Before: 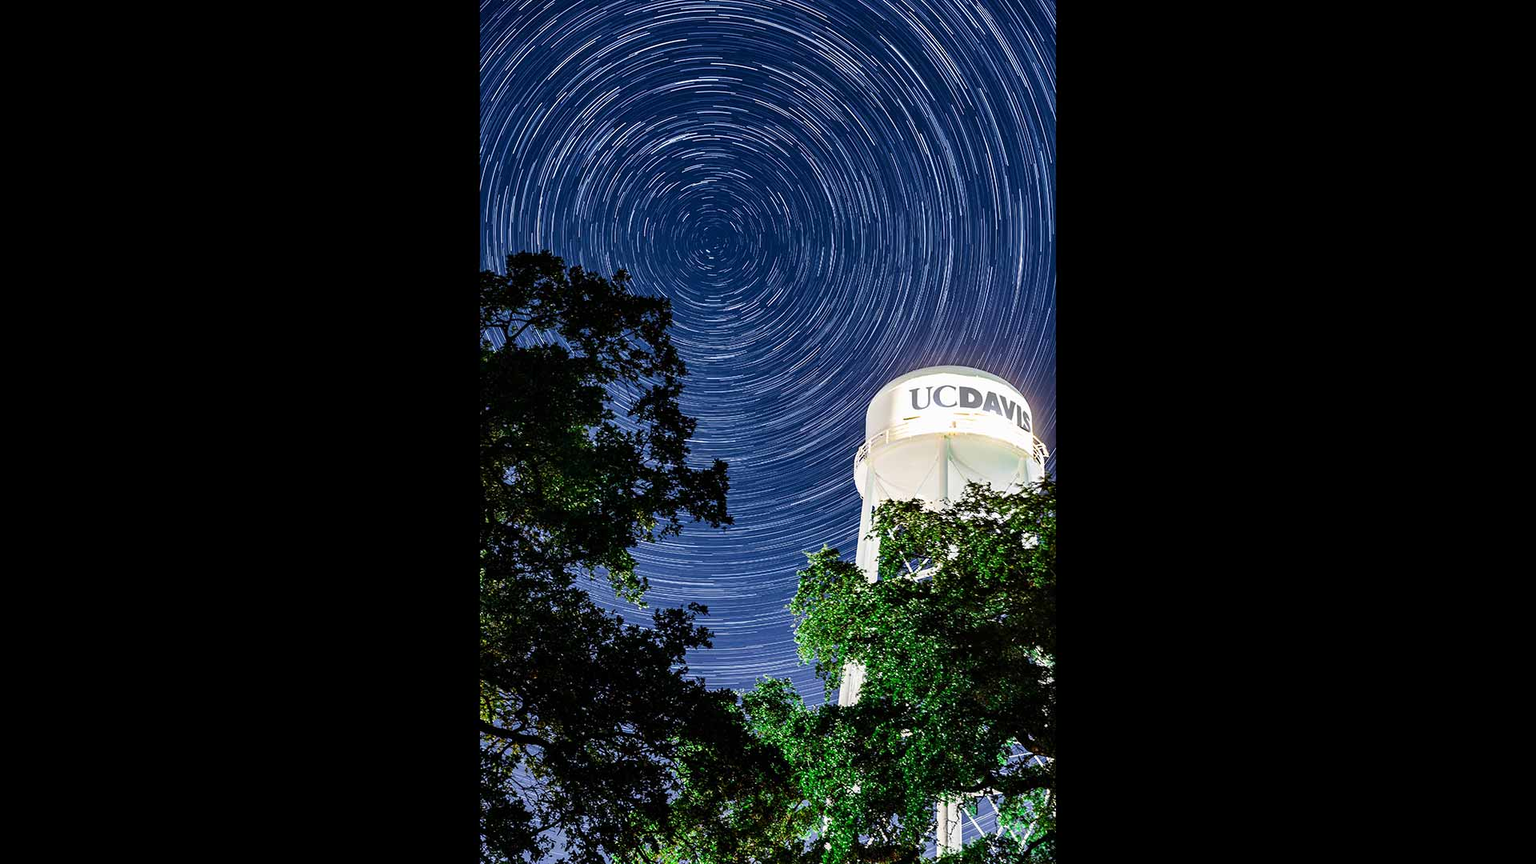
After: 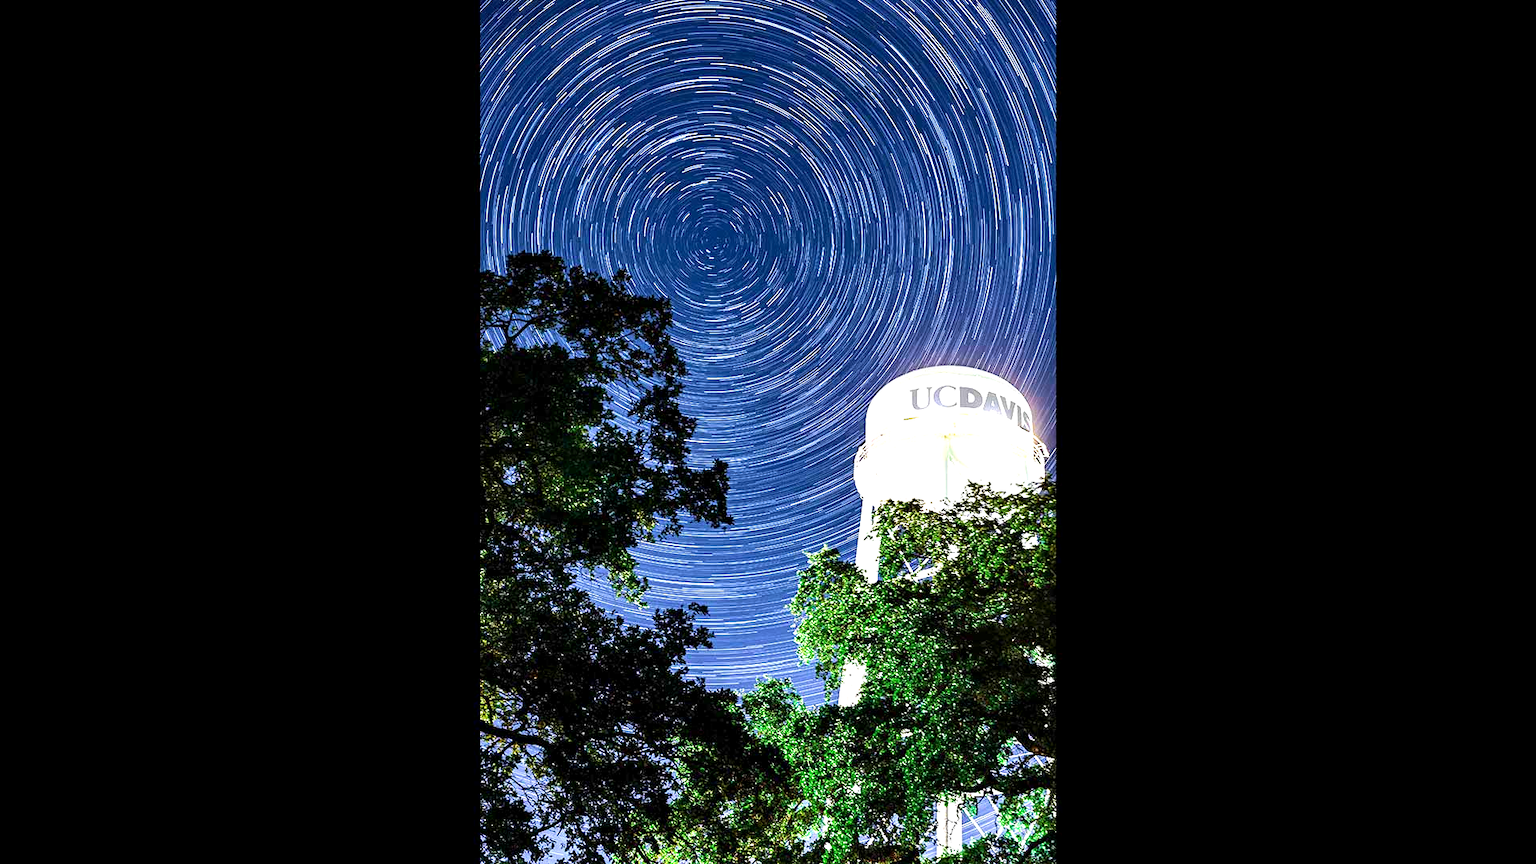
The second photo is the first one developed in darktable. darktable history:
exposure: black level correction 0.001, exposure 1.129 EV, compensate exposure bias true, compensate highlight preservation false
velvia: on, module defaults
